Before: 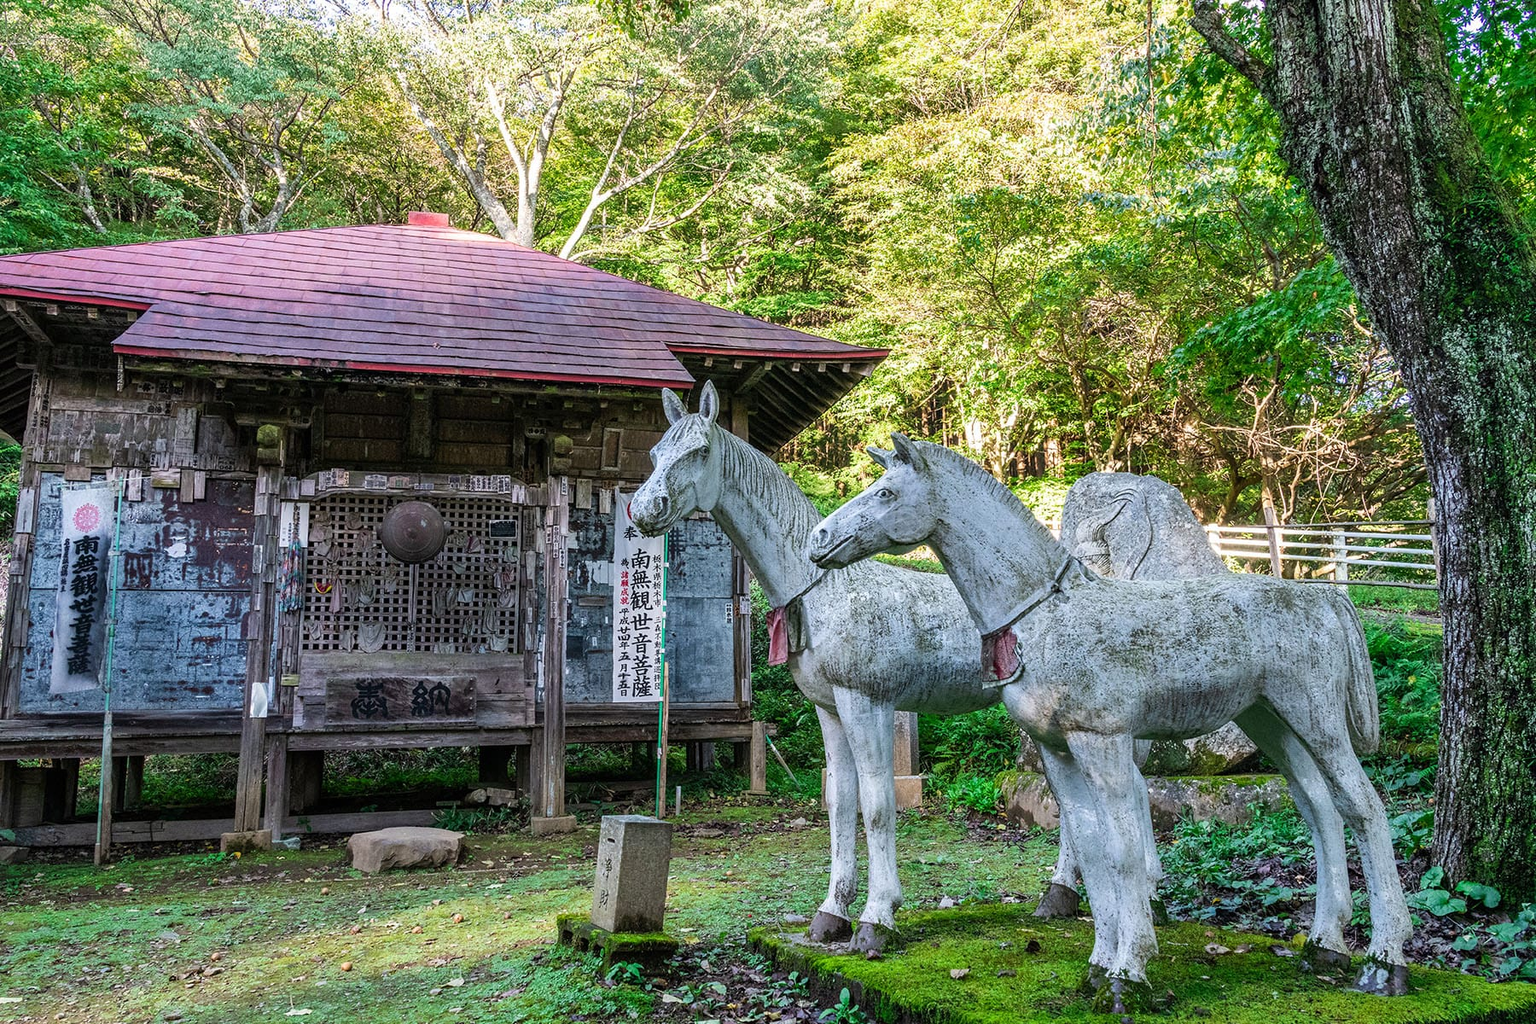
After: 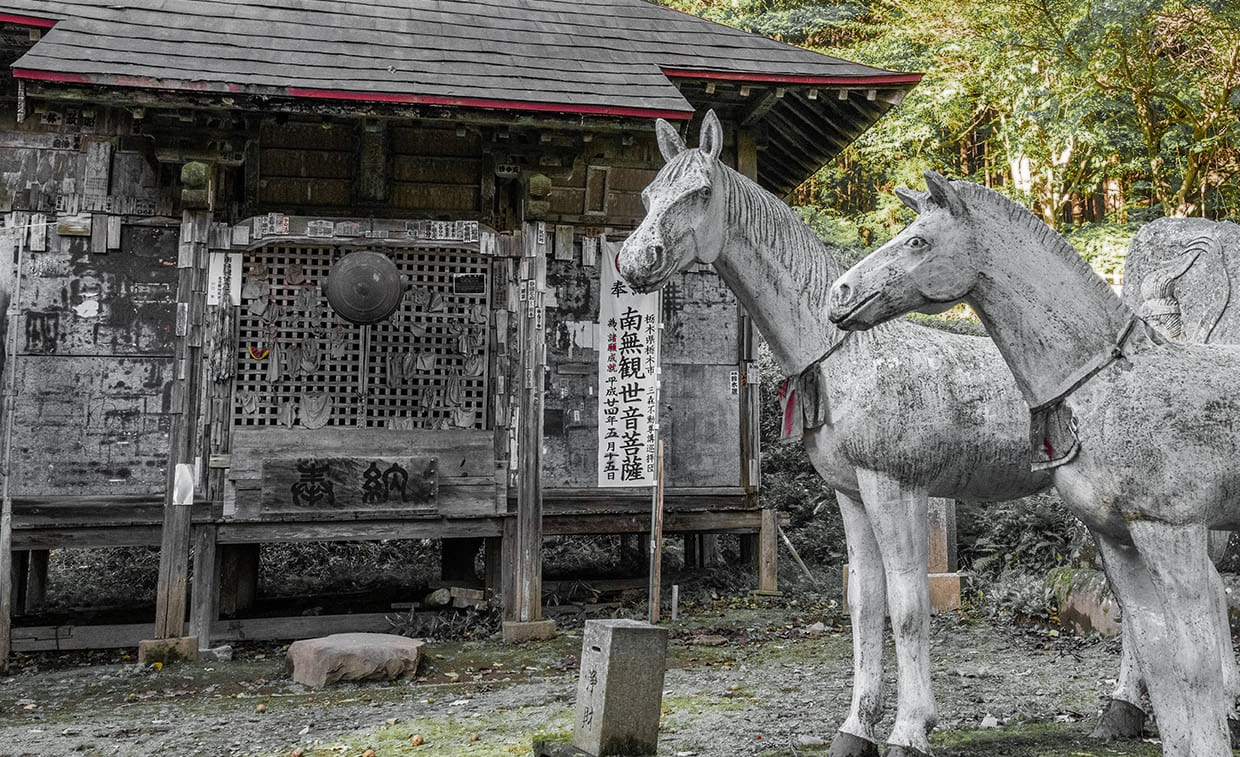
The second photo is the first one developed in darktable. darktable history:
crop: left 6.69%, top 28.039%, right 24.393%, bottom 8.86%
shadows and highlights: shadows 25.95, highlights -25.13
color zones: curves: ch0 [(0.004, 0.388) (0.125, 0.392) (0.25, 0.404) (0.375, 0.5) (0.5, 0.5) (0.625, 0.5) (0.75, 0.5) (0.875, 0.5)]; ch1 [(0, 0.5) (0.125, 0.5) (0.25, 0.5) (0.375, 0.124) (0.524, 0.124) (0.645, 0.128) (0.789, 0.132) (0.914, 0.096) (0.998, 0.068)], mix 24.63%
